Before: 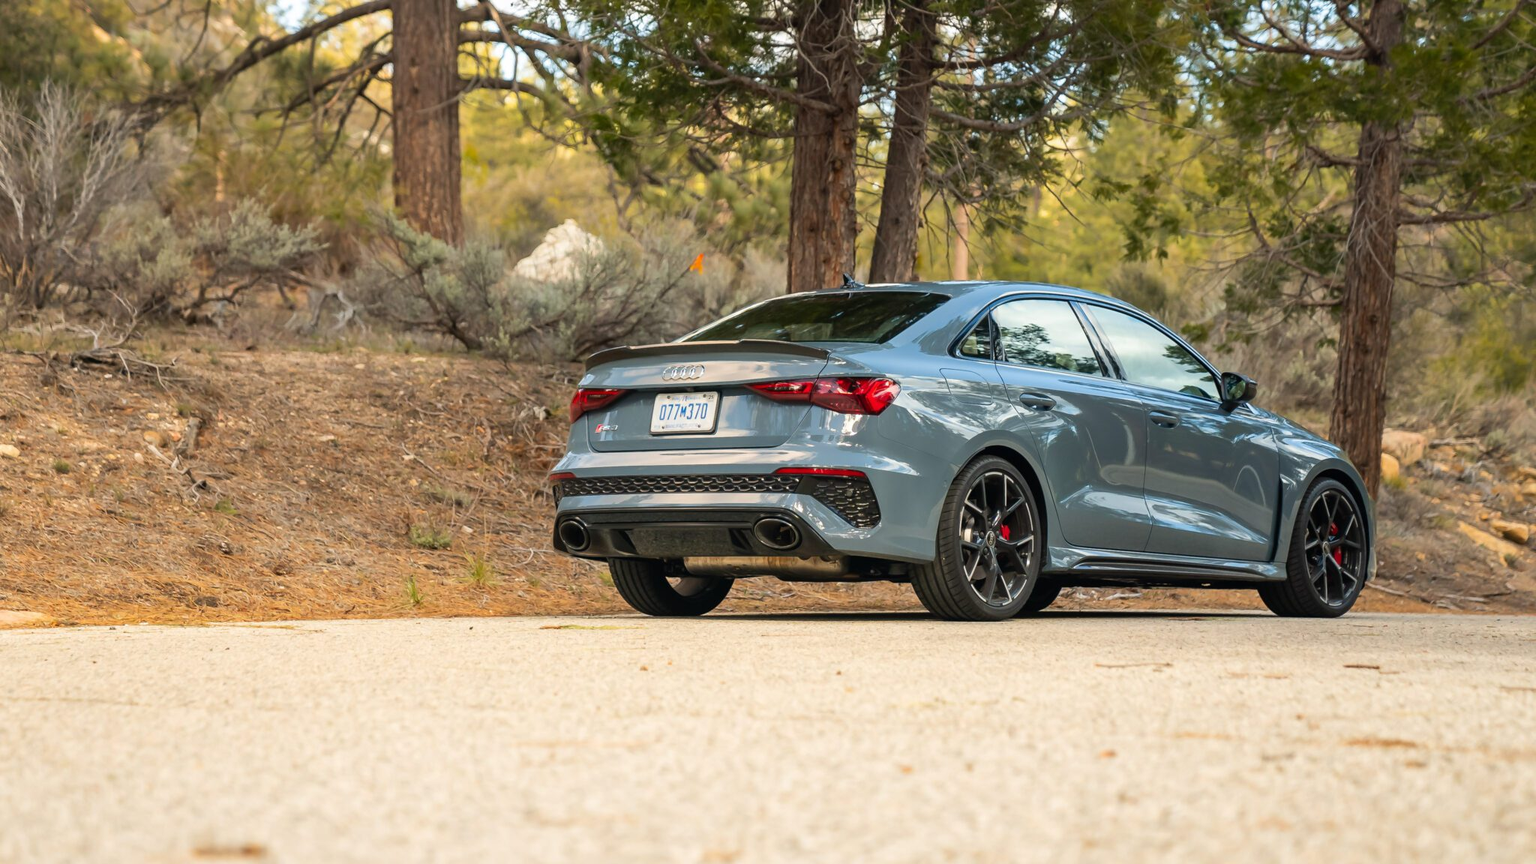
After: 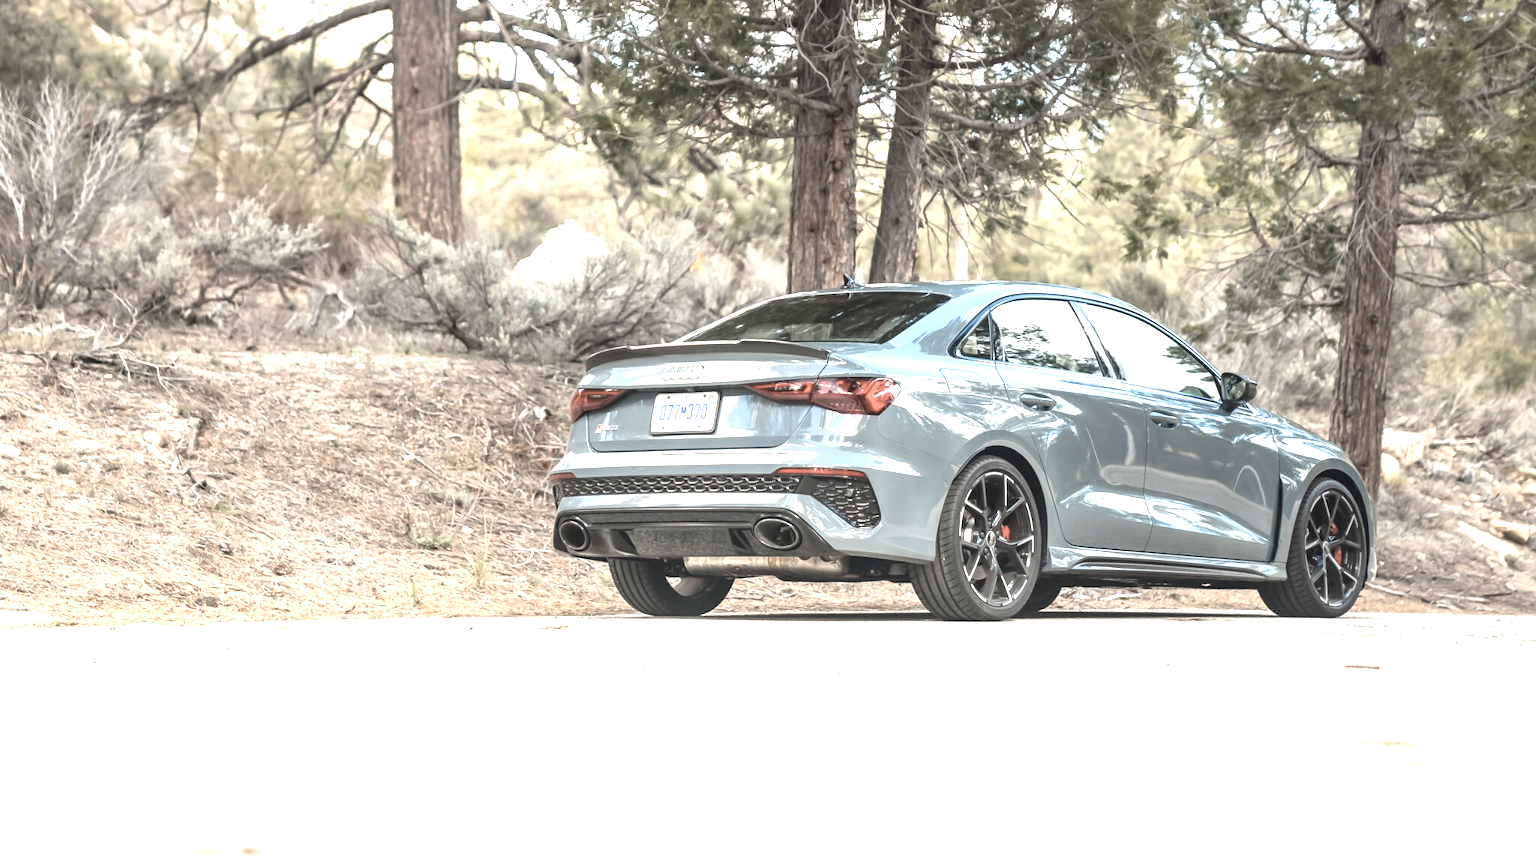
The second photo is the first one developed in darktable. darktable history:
exposure: black level correction 0, exposure 1.471 EV, compensate highlight preservation false
color zones: curves: ch1 [(0.238, 0.163) (0.476, 0.2) (0.733, 0.322) (0.848, 0.134)]
local contrast: detail 109%
